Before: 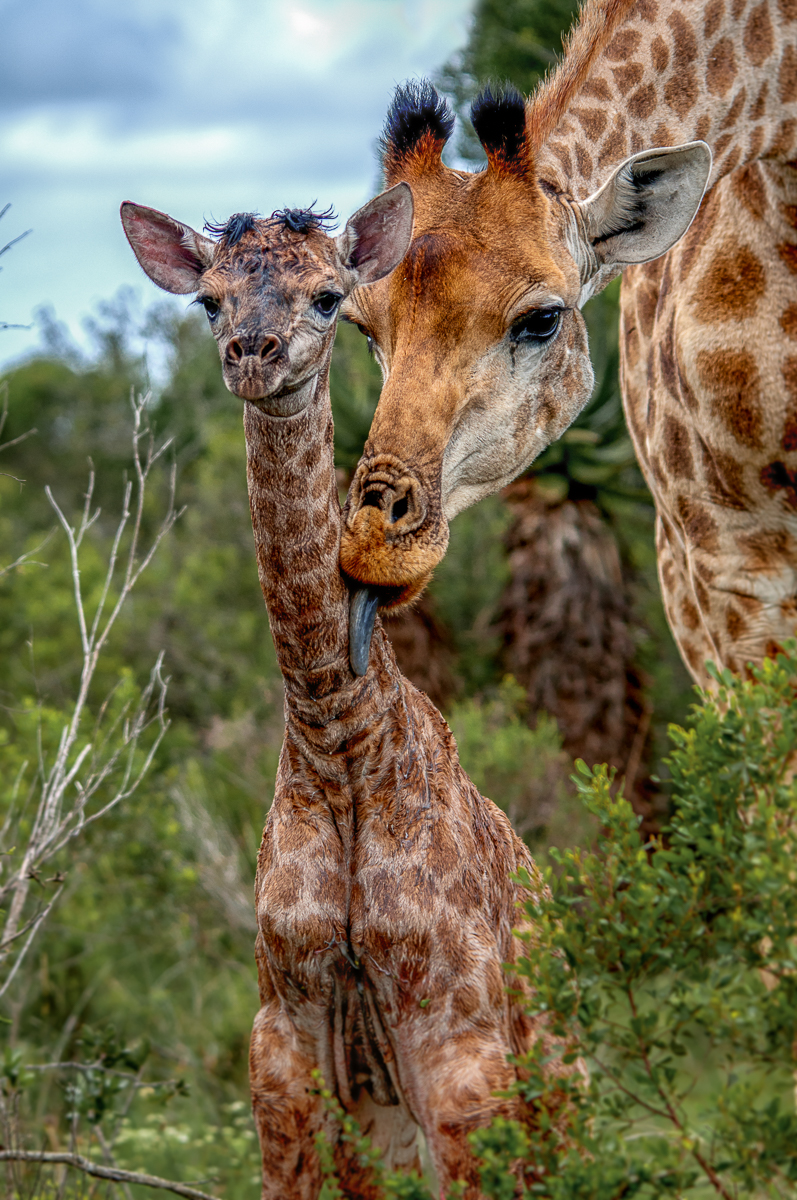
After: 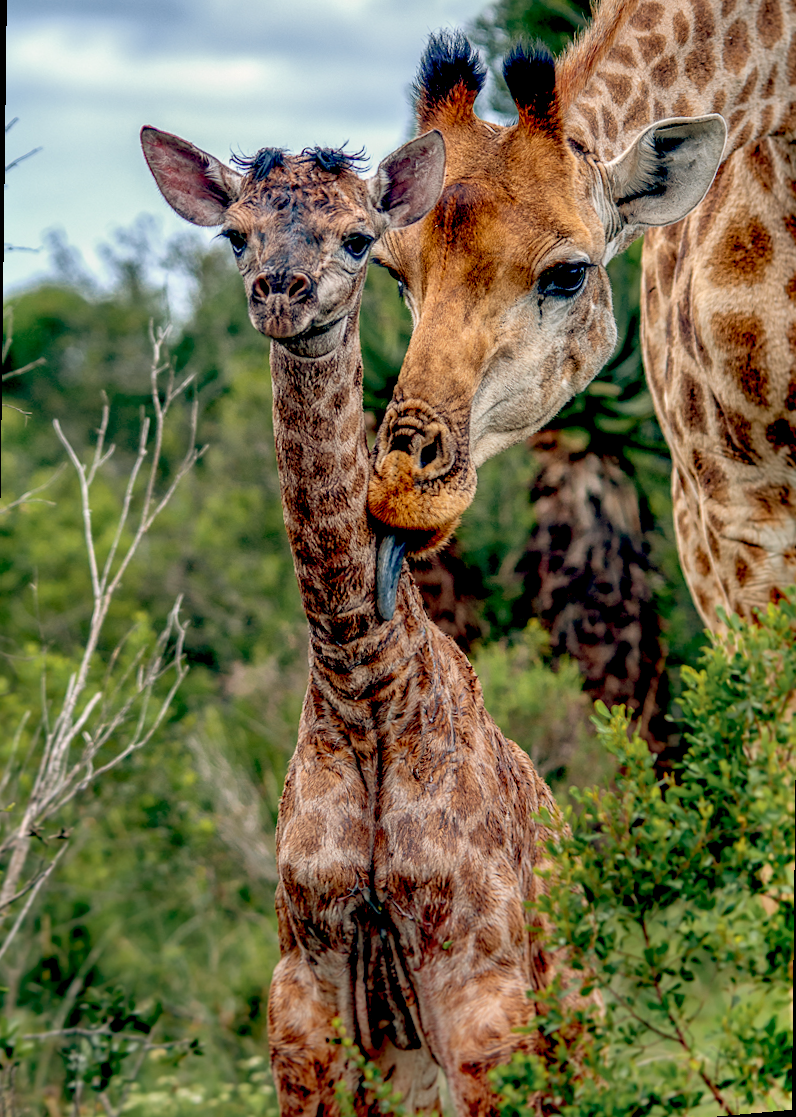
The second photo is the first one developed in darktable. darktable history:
rotate and perspective: rotation 0.679°, lens shift (horizontal) 0.136, crop left 0.009, crop right 0.991, crop top 0.078, crop bottom 0.95
shadows and highlights: white point adjustment 1, soften with gaussian
tone equalizer: on, module defaults
color balance: lift [0.975, 0.993, 1, 1.015], gamma [1.1, 1, 1, 0.945], gain [1, 1.04, 1, 0.95]
